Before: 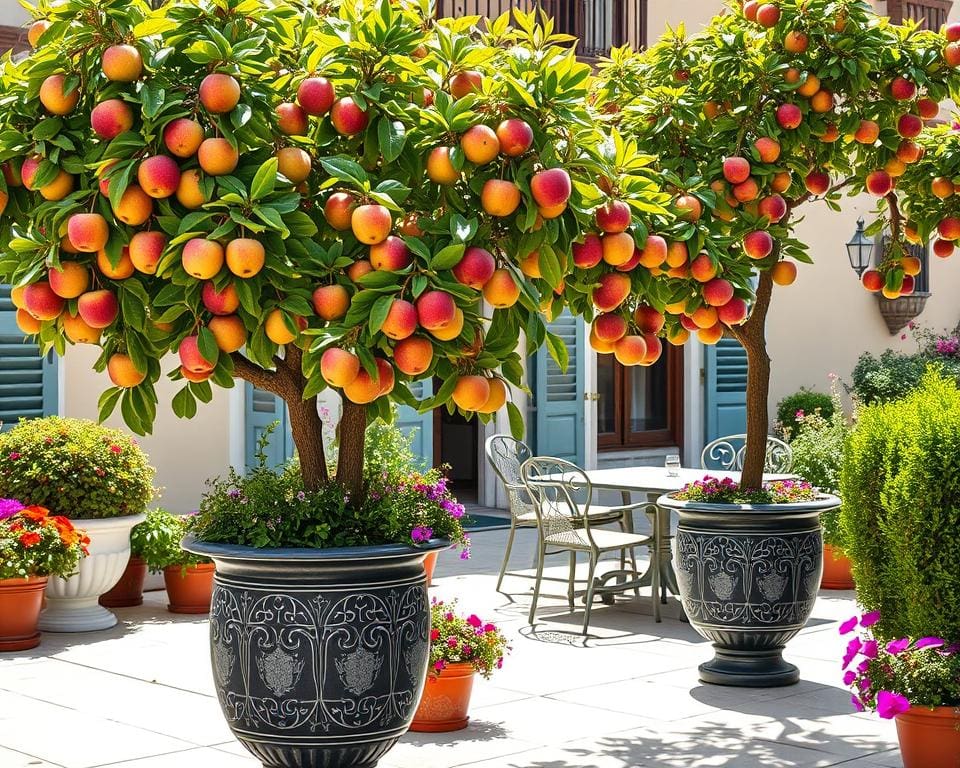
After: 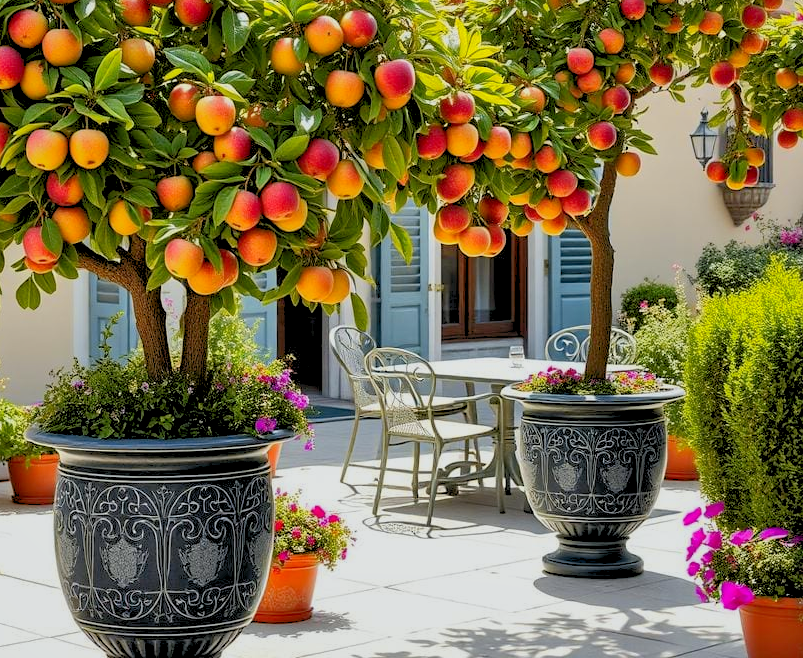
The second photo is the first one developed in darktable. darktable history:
shadows and highlights: on, module defaults
crop: left 16.315%, top 14.246%
tone curve: curves: ch0 [(0, 0) (0.227, 0.17) (0.766, 0.774) (1, 1)]; ch1 [(0, 0) (0.114, 0.127) (0.437, 0.452) (0.498, 0.495) (0.579, 0.576) (1, 1)]; ch2 [(0, 0) (0.233, 0.259) (0.493, 0.492) (0.568, 0.579) (1, 1)], color space Lab, independent channels, preserve colors none
base curve: curves: ch0 [(0, 0) (0.989, 0.992)], preserve colors none
rgb levels: preserve colors sum RGB, levels [[0.038, 0.433, 0.934], [0, 0.5, 1], [0, 0.5, 1]]
